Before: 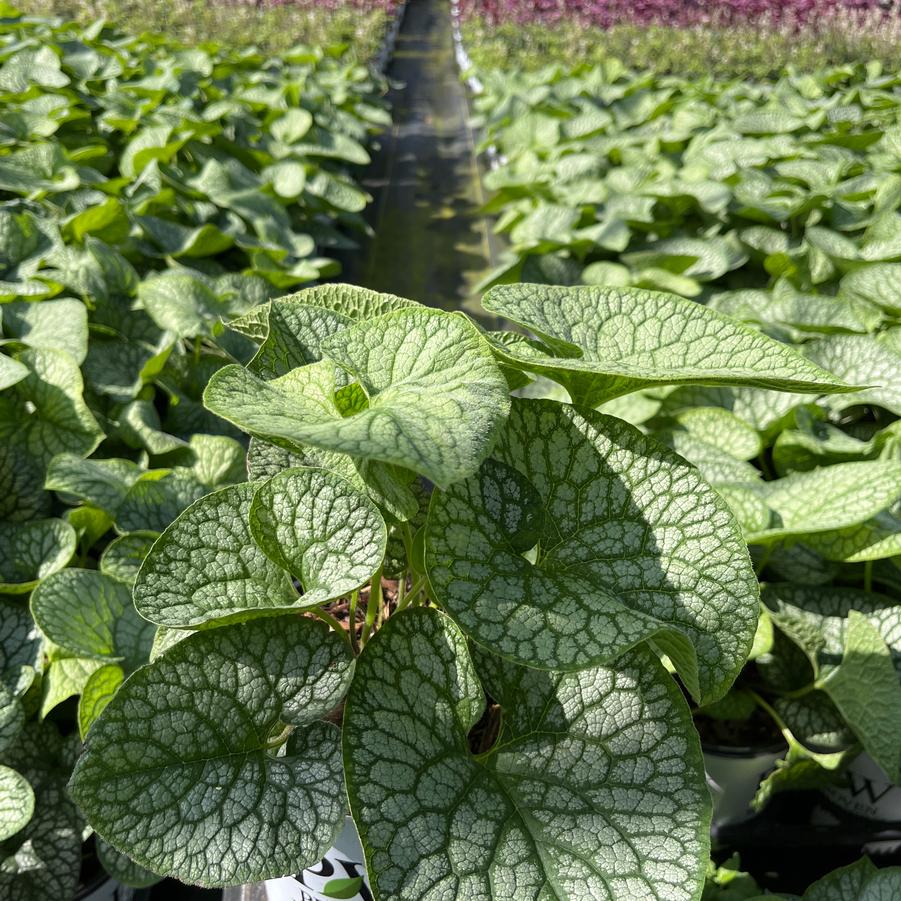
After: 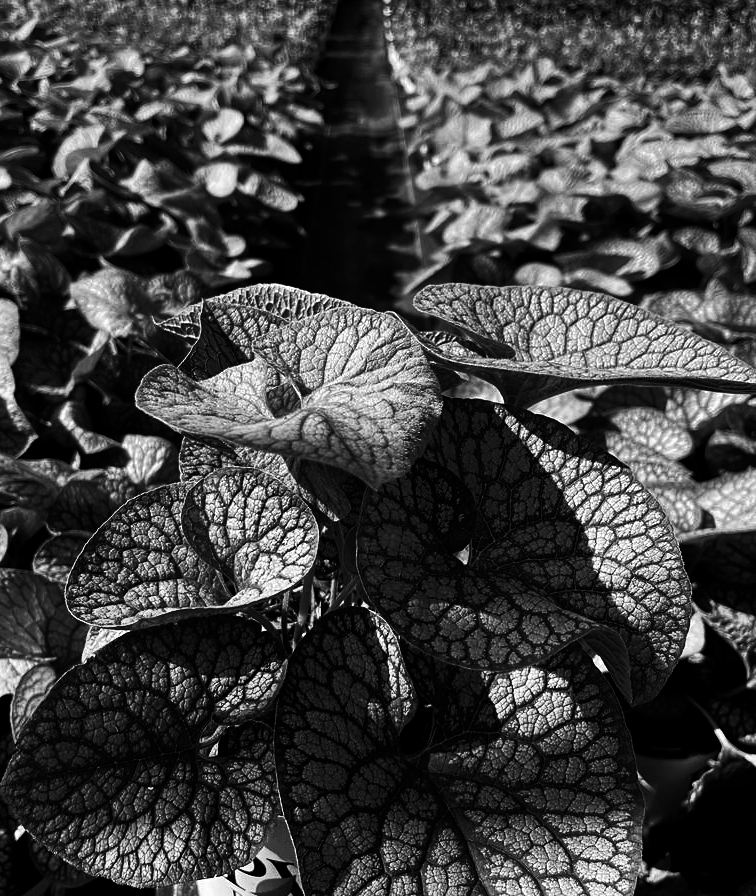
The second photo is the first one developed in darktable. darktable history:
shadows and highlights: shadows 60, highlights -60.23, soften with gaussian
sharpen: amount 0.2
contrast brightness saturation: contrast 0.02, brightness -1, saturation -1
crop: left 7.598%, right 7.873%
